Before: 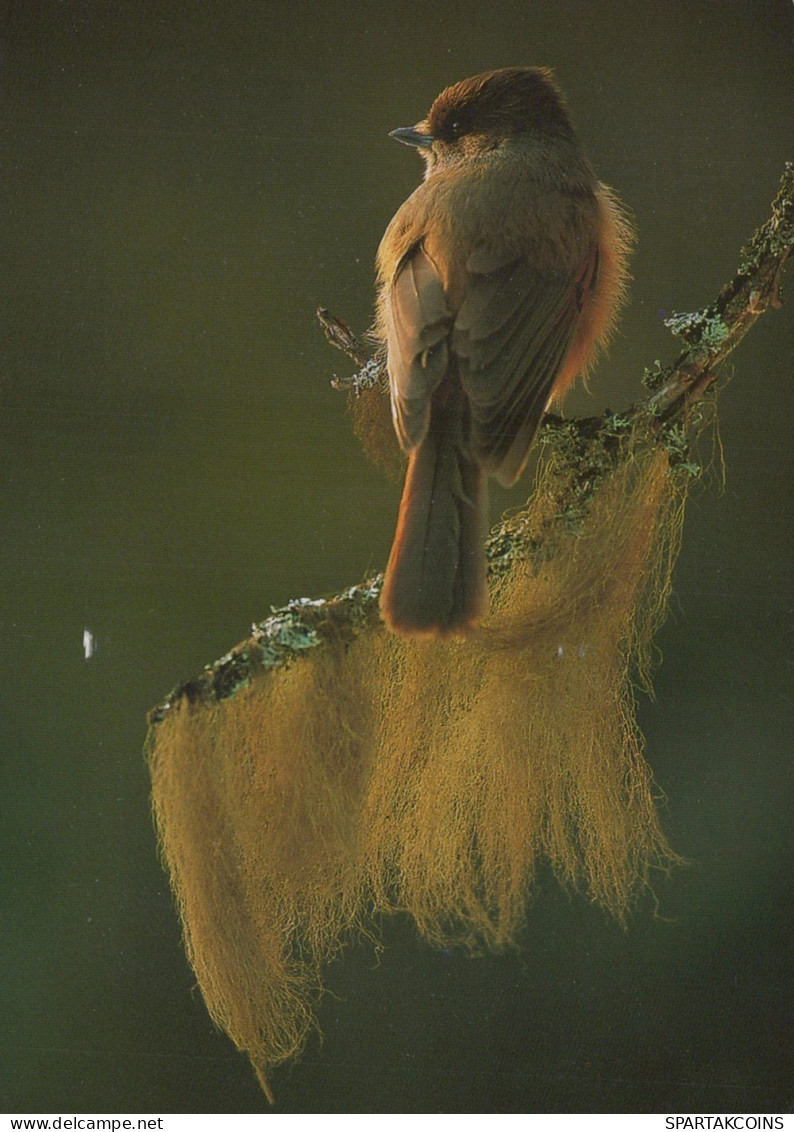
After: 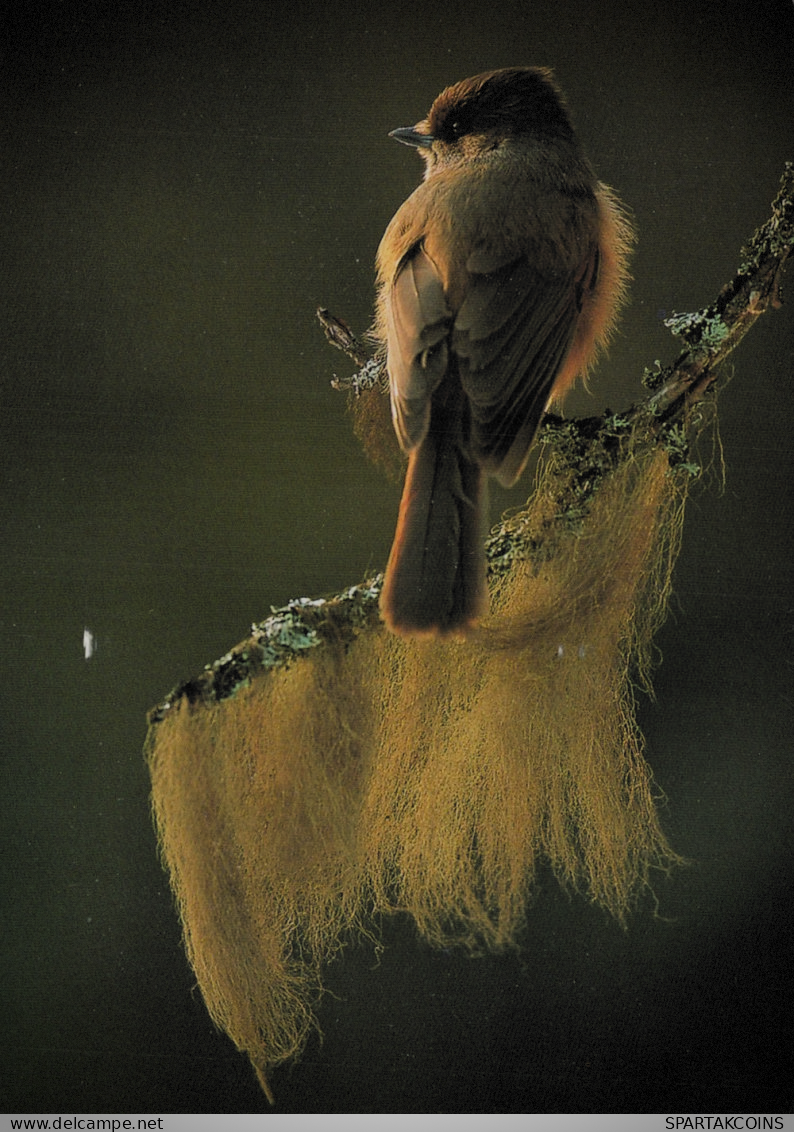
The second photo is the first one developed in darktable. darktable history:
vignetting: fall-off start 71.69%, brightness -0.639, saturation -0.013, dithering 8-bit output, unbound false
filmic rgb: black relative exposure -5.07 EV, white relative exposure 3.97 EV, hardness 2.89, contrast 1.191, highlights saturation mix -30.92%, color science v6 (2022)
